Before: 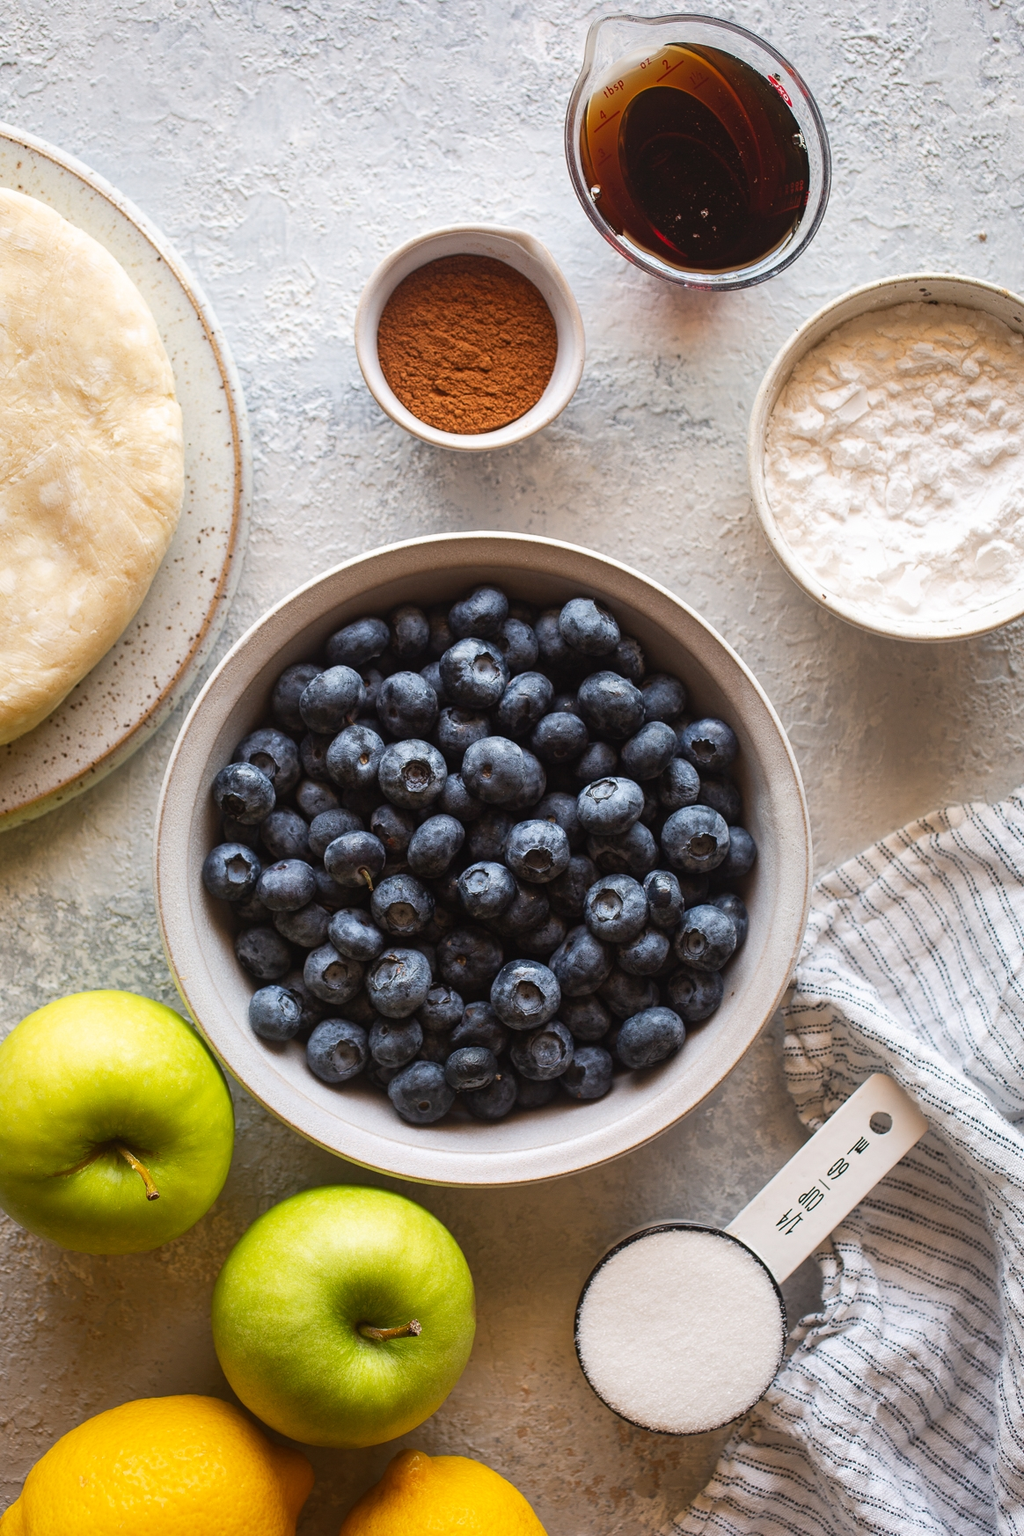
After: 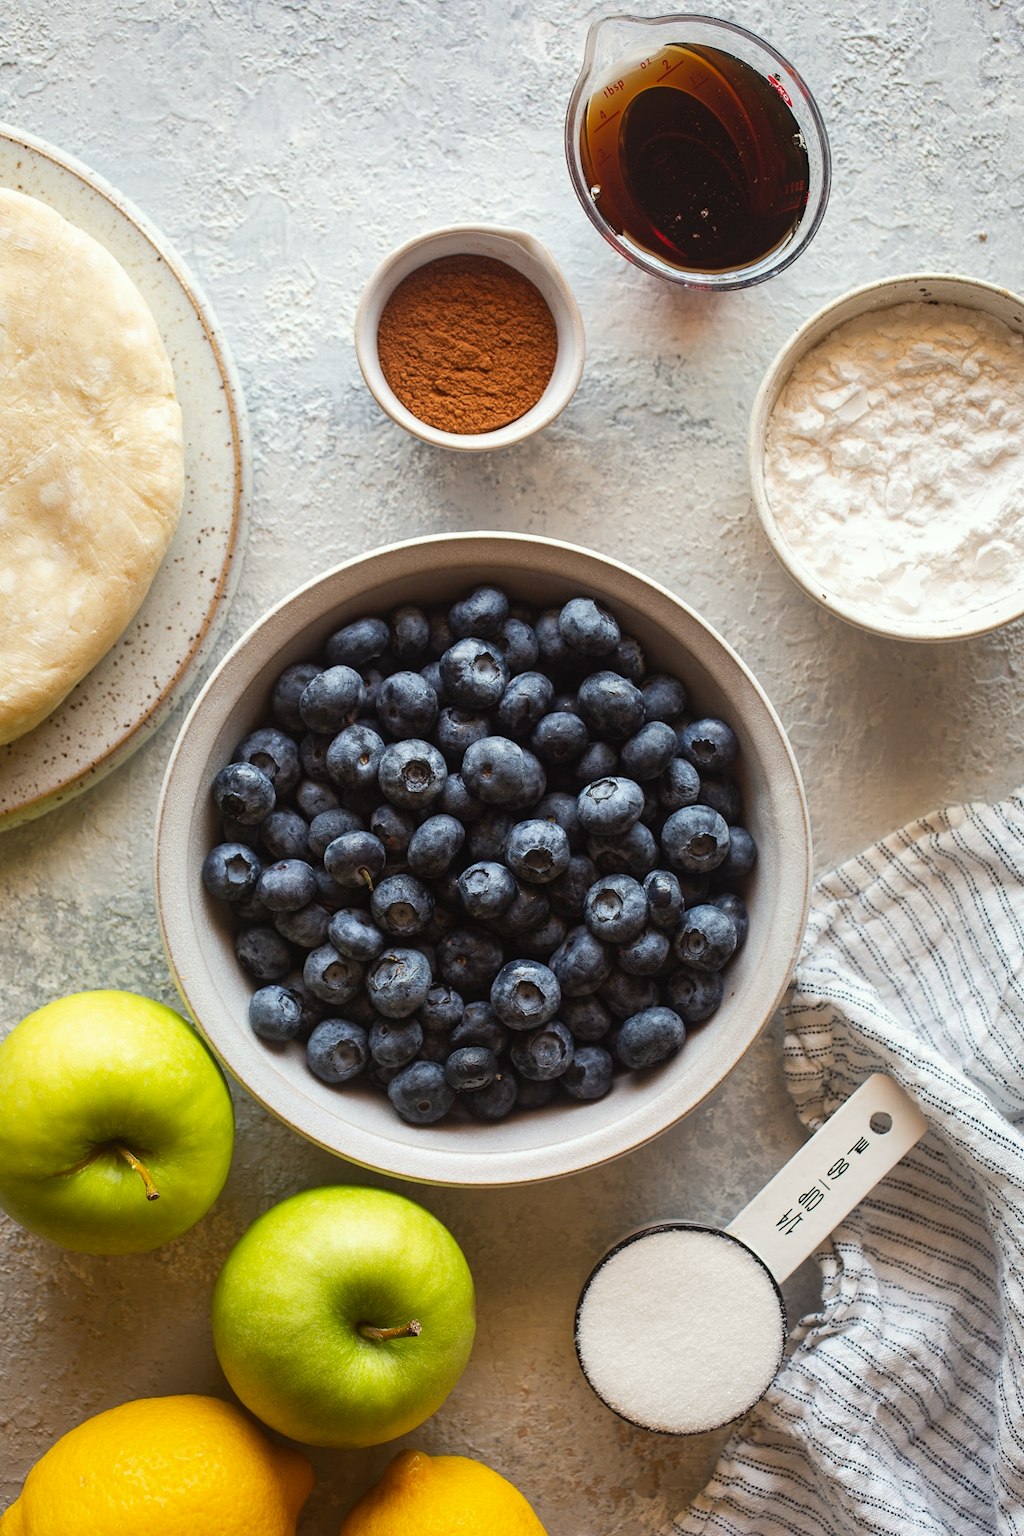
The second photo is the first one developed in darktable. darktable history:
color correction: highlights a* -2.6, highlights b* 2.46
